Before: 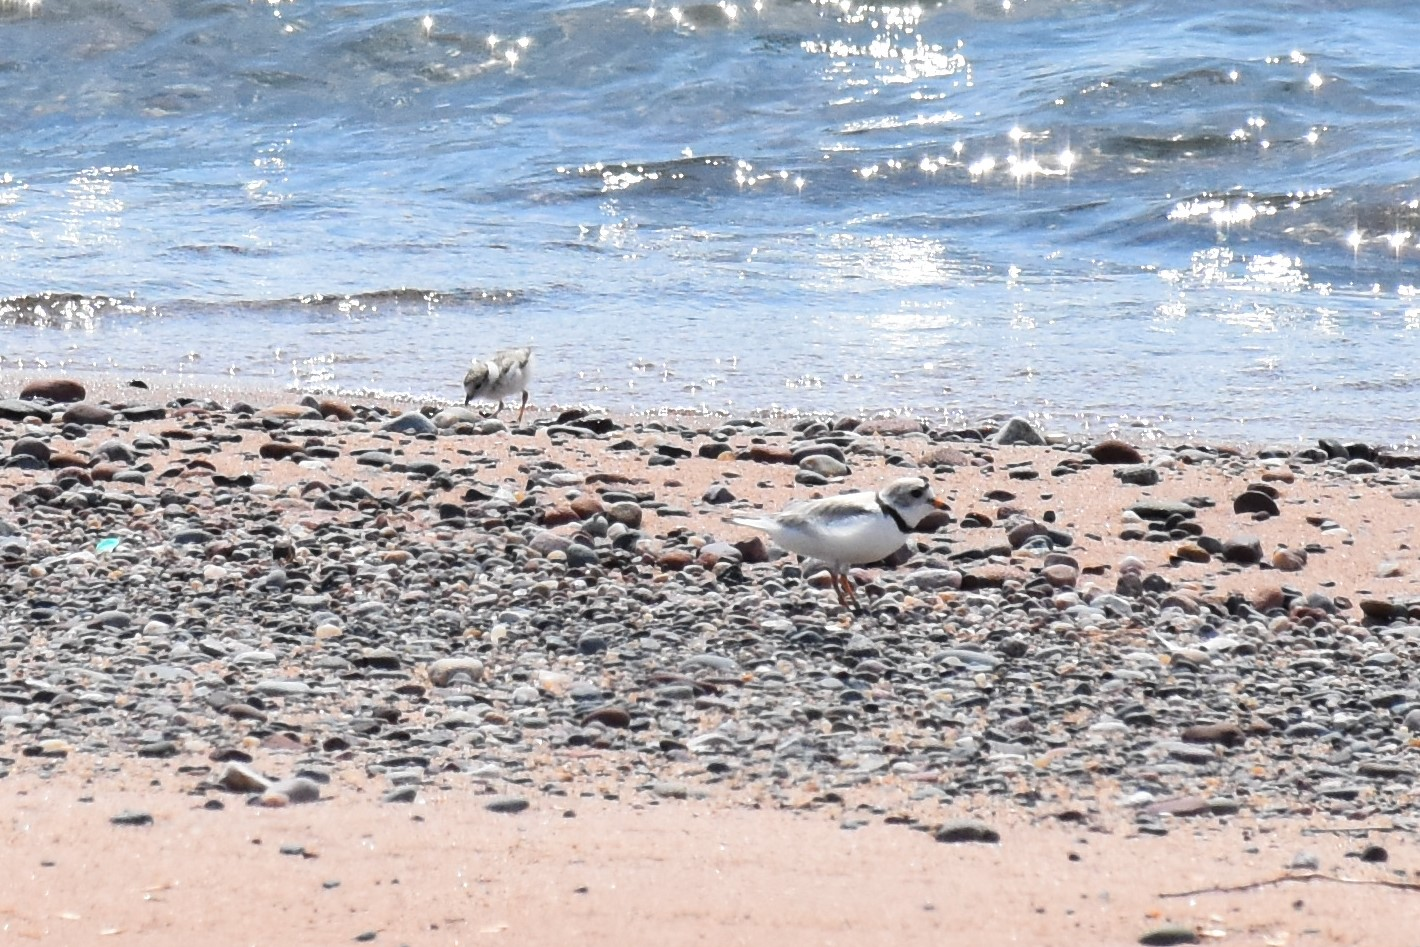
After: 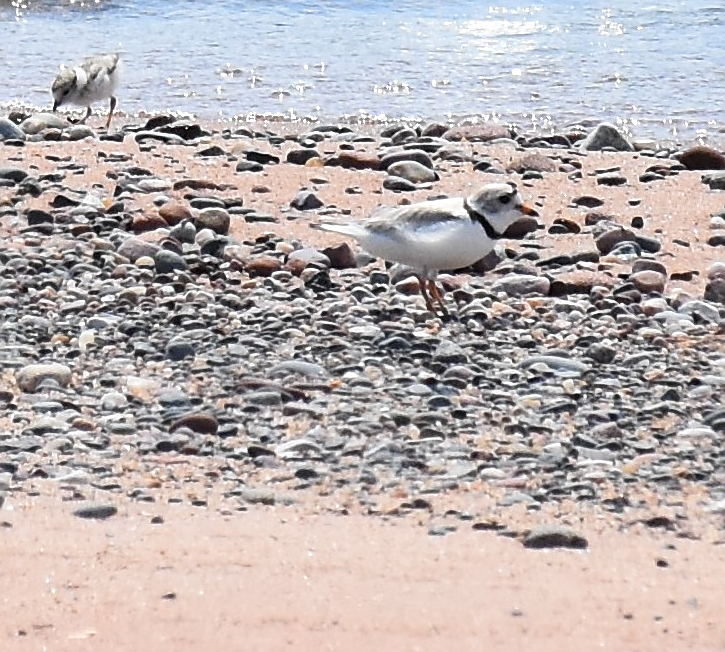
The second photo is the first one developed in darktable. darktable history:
sharpen: on, module defaults
crop and rotate: left 29.039%, top 31.103%, right 19.851%
